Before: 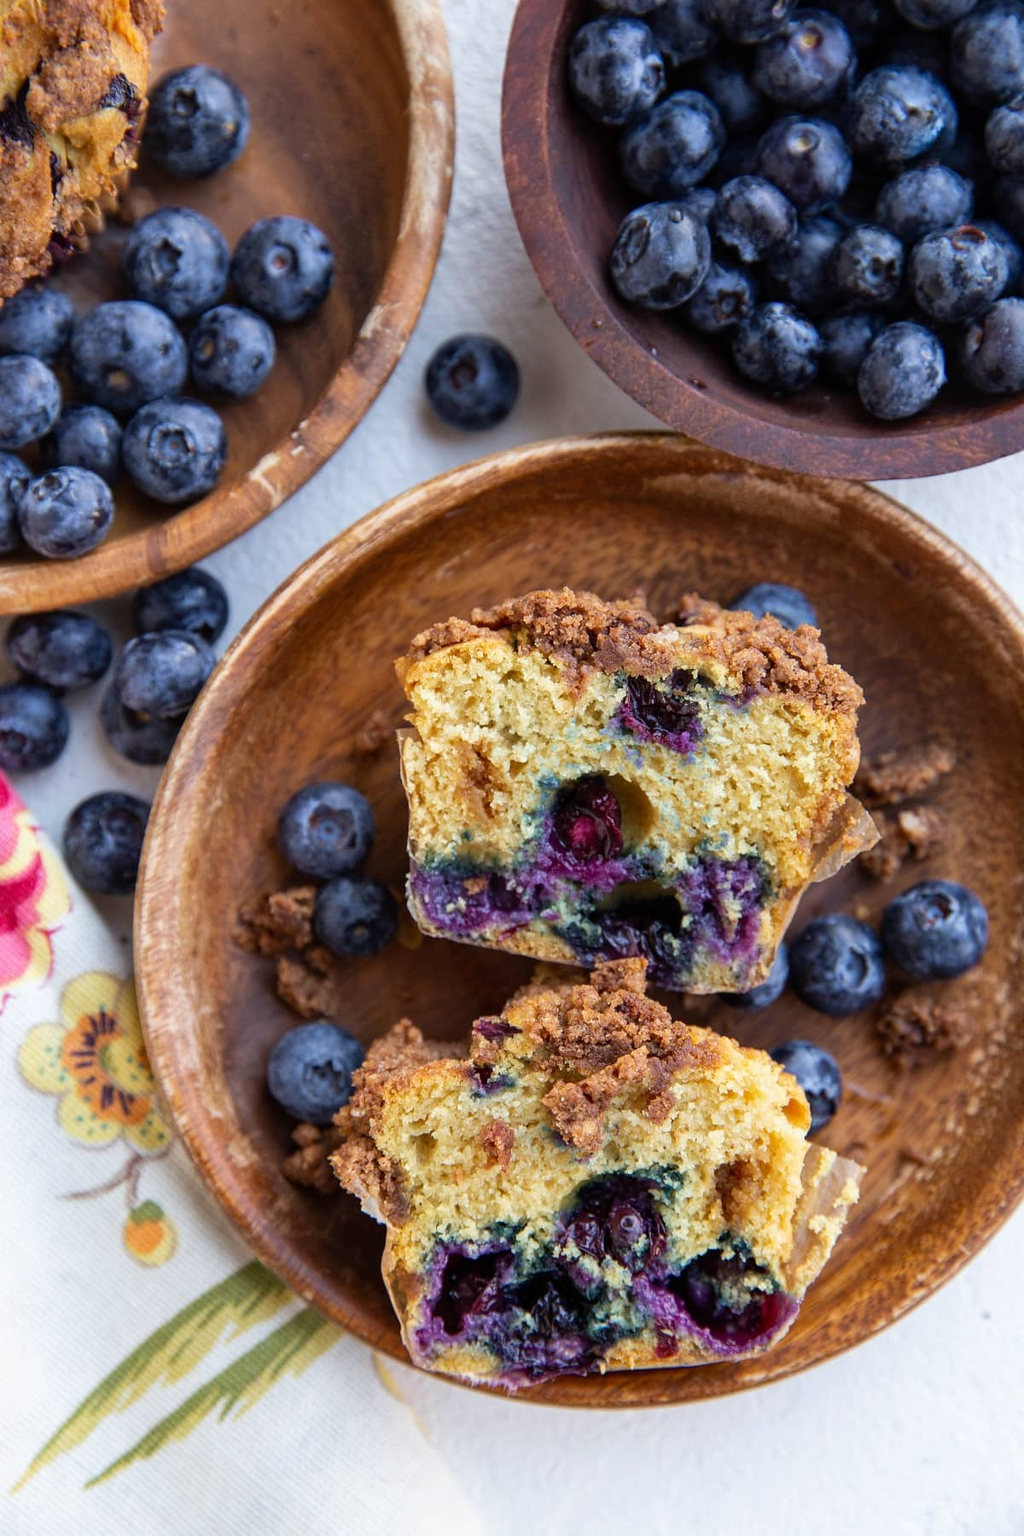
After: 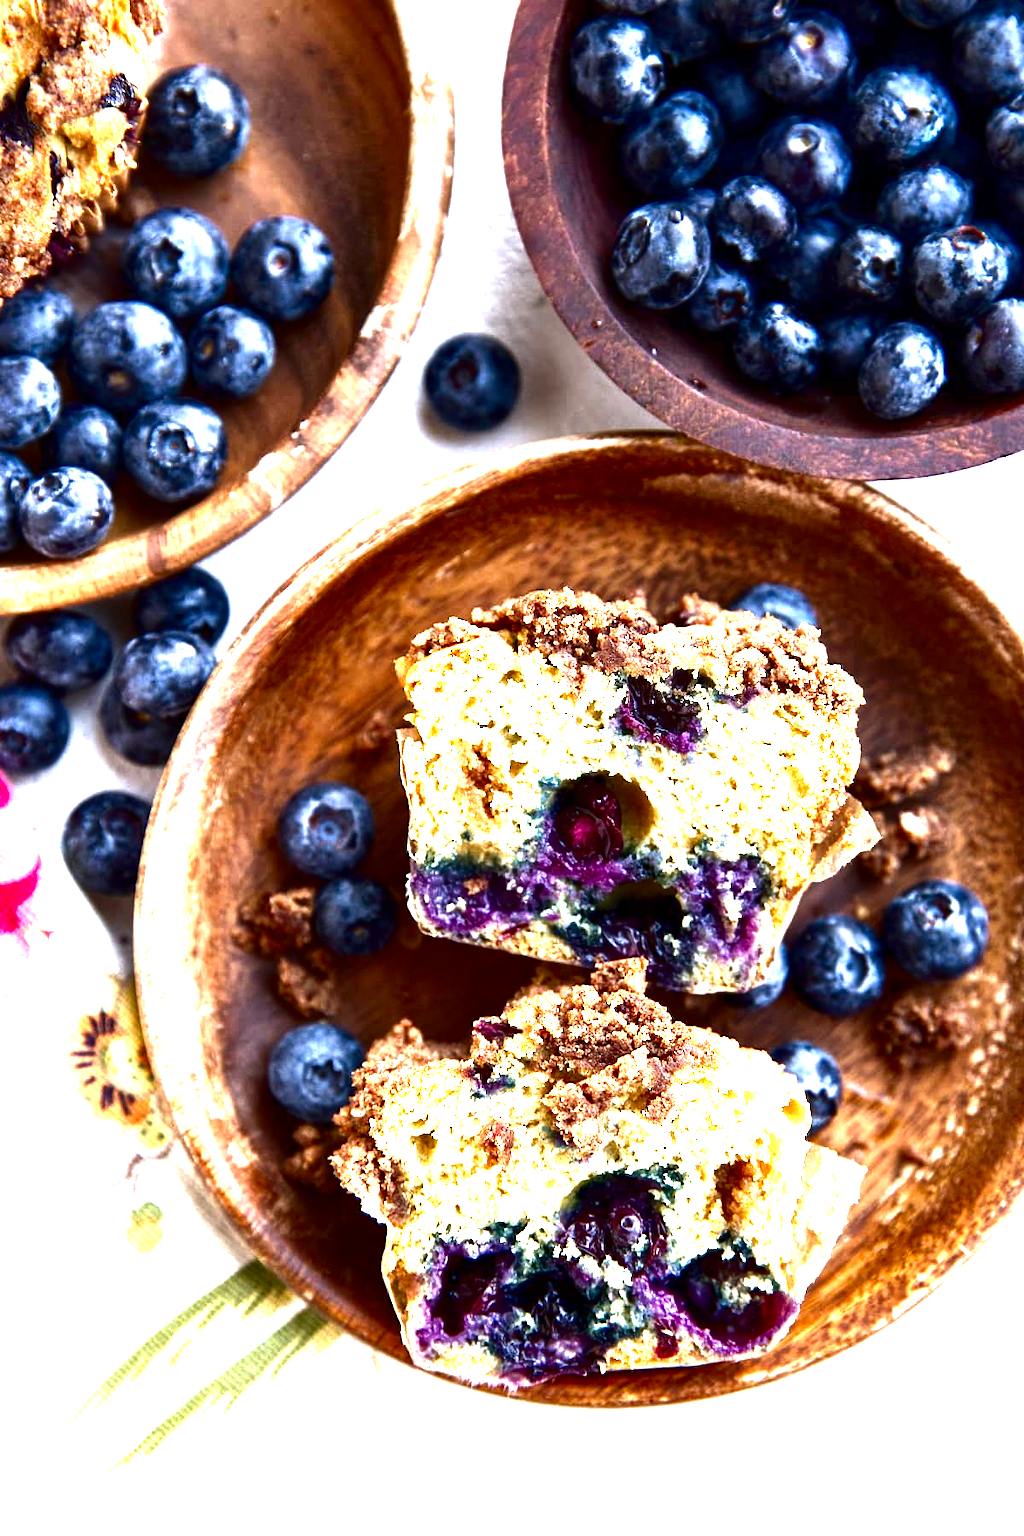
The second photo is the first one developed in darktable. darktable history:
contrast brightness saturation: brightness -0.508
exposure: black level correction 0.001, exposure 1.855 EV, compensate highlight preservation false
